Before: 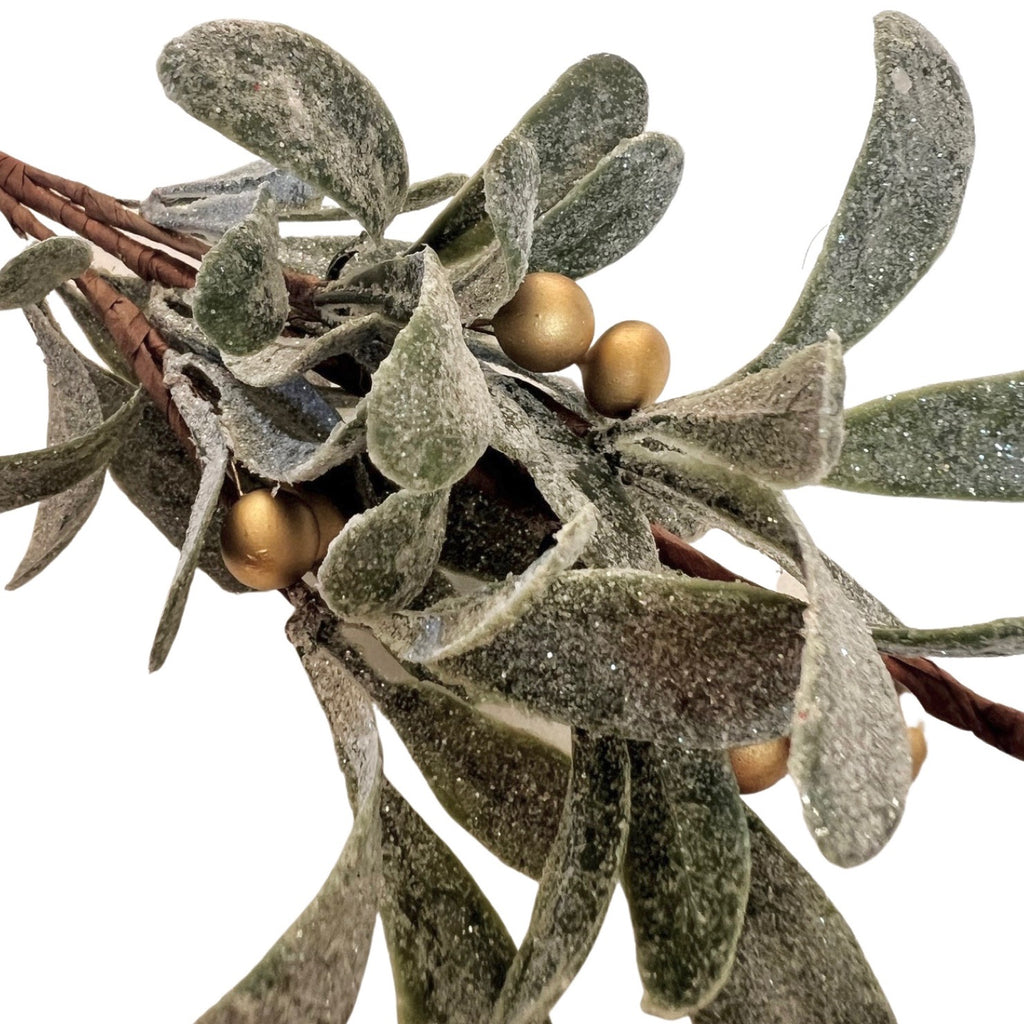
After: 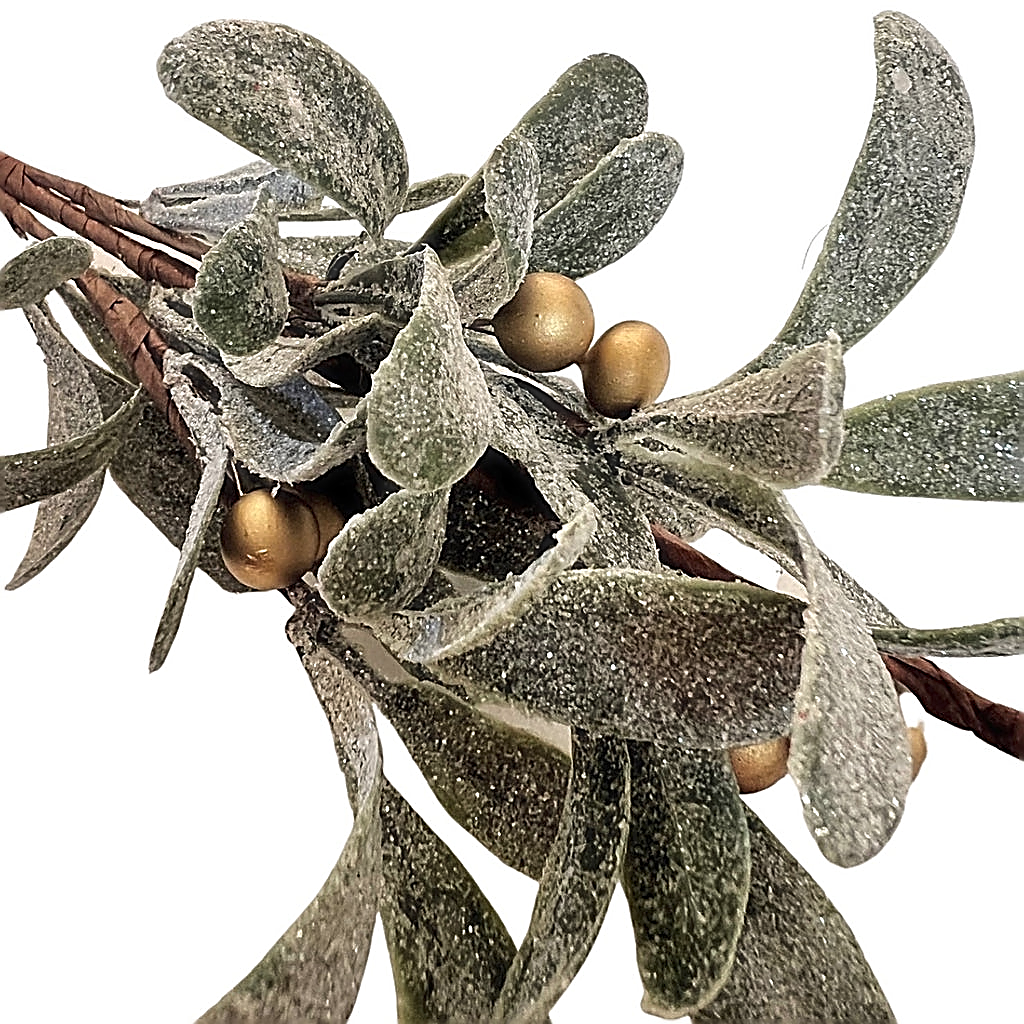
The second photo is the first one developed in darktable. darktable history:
sharpen: amount 1.983
haze removal: strength -0.105, compatibility mode true, adaptive false
